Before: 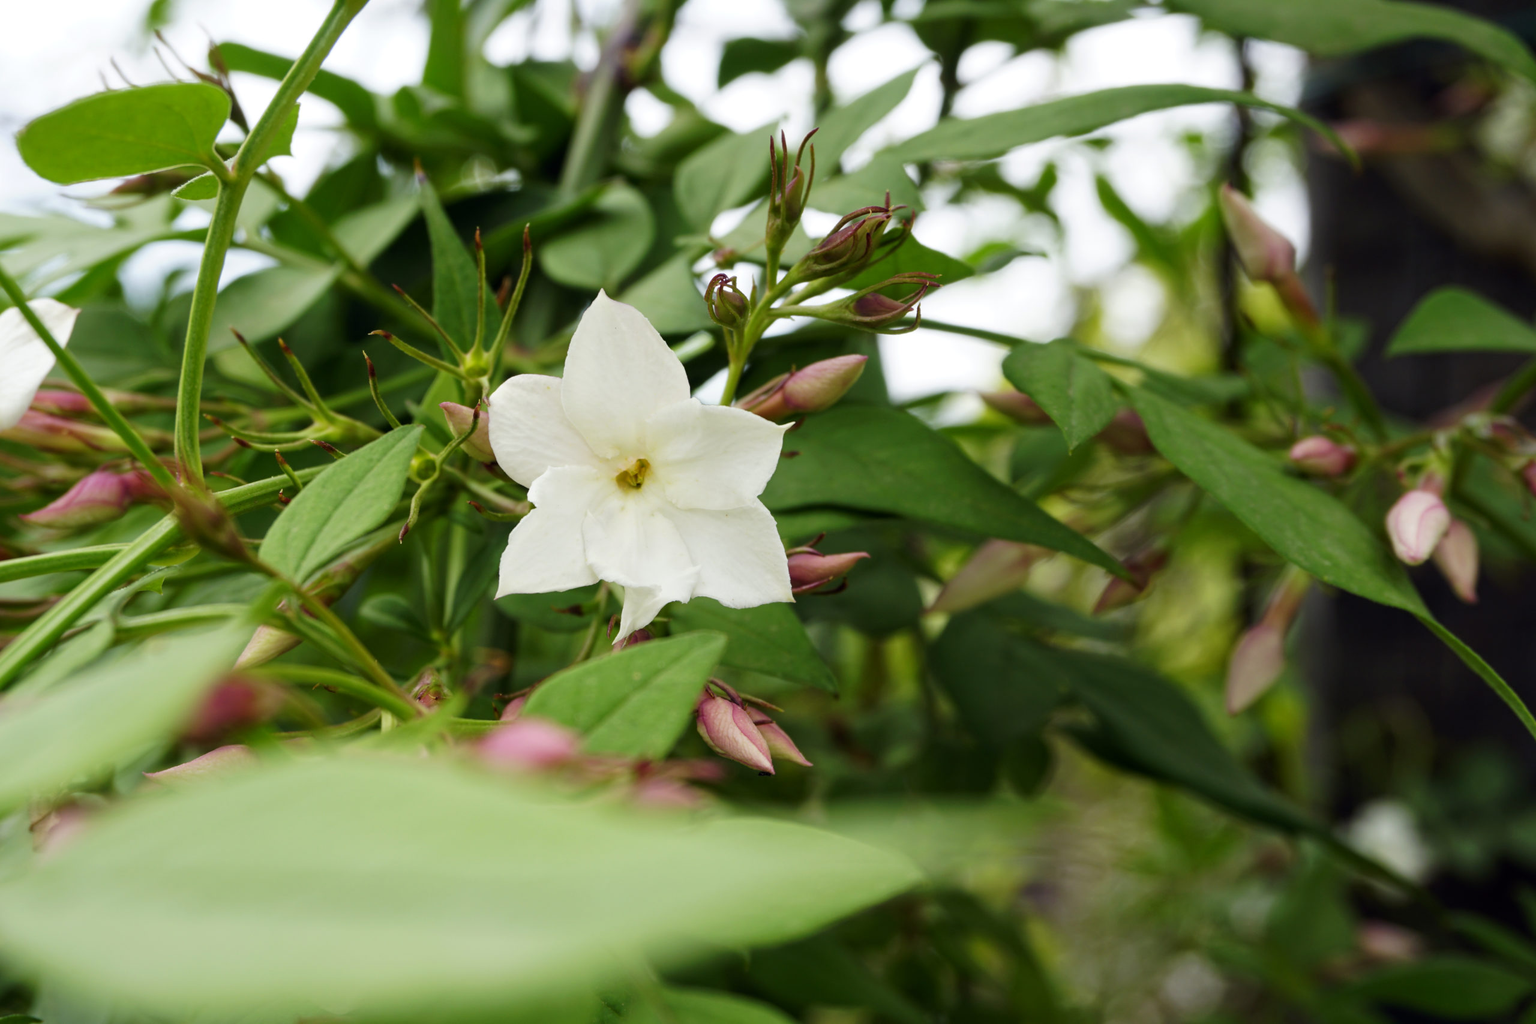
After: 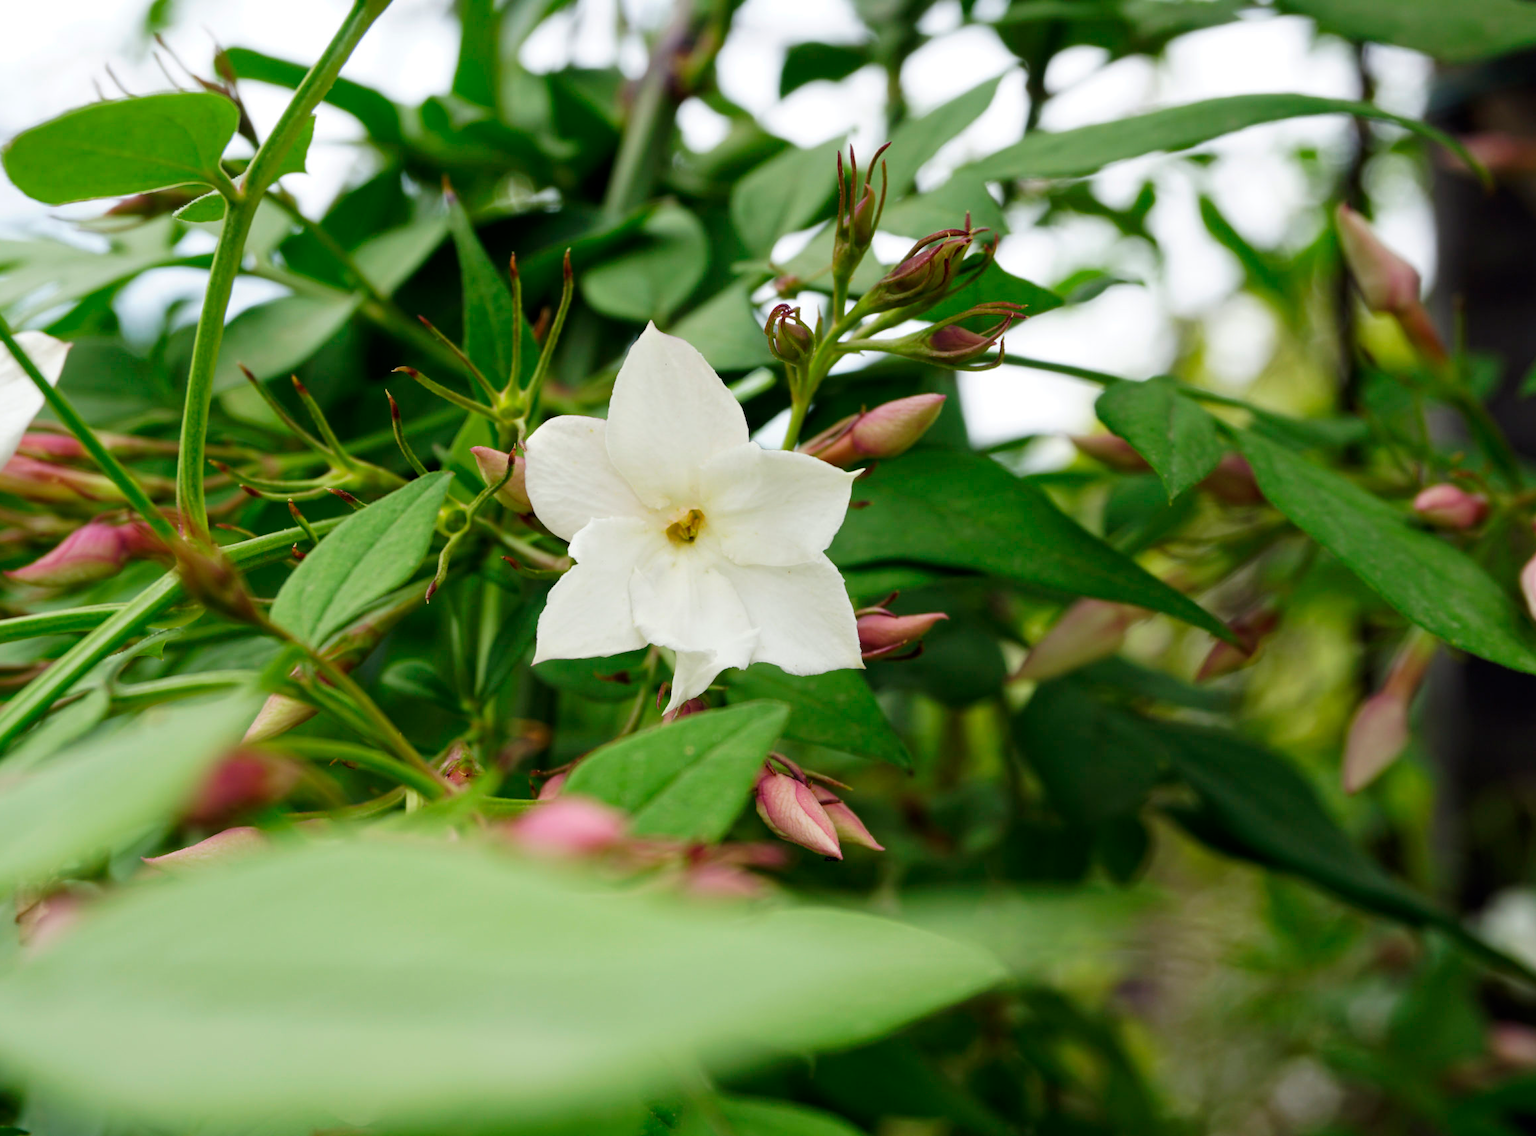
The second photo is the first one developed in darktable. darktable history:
crop and rotate: left 1.054%, right 8.804%
